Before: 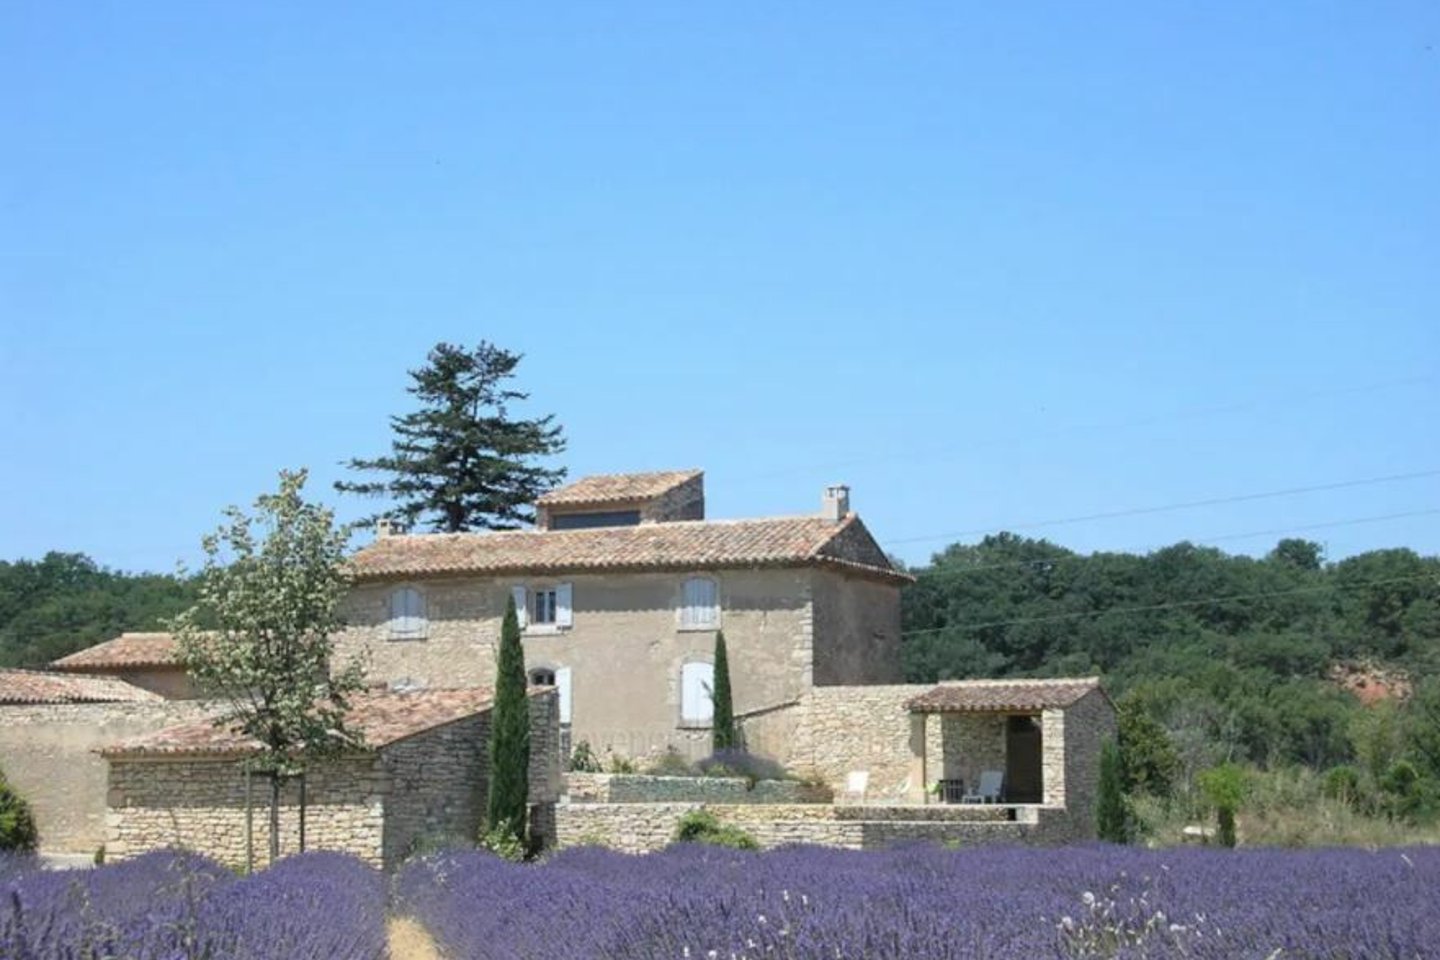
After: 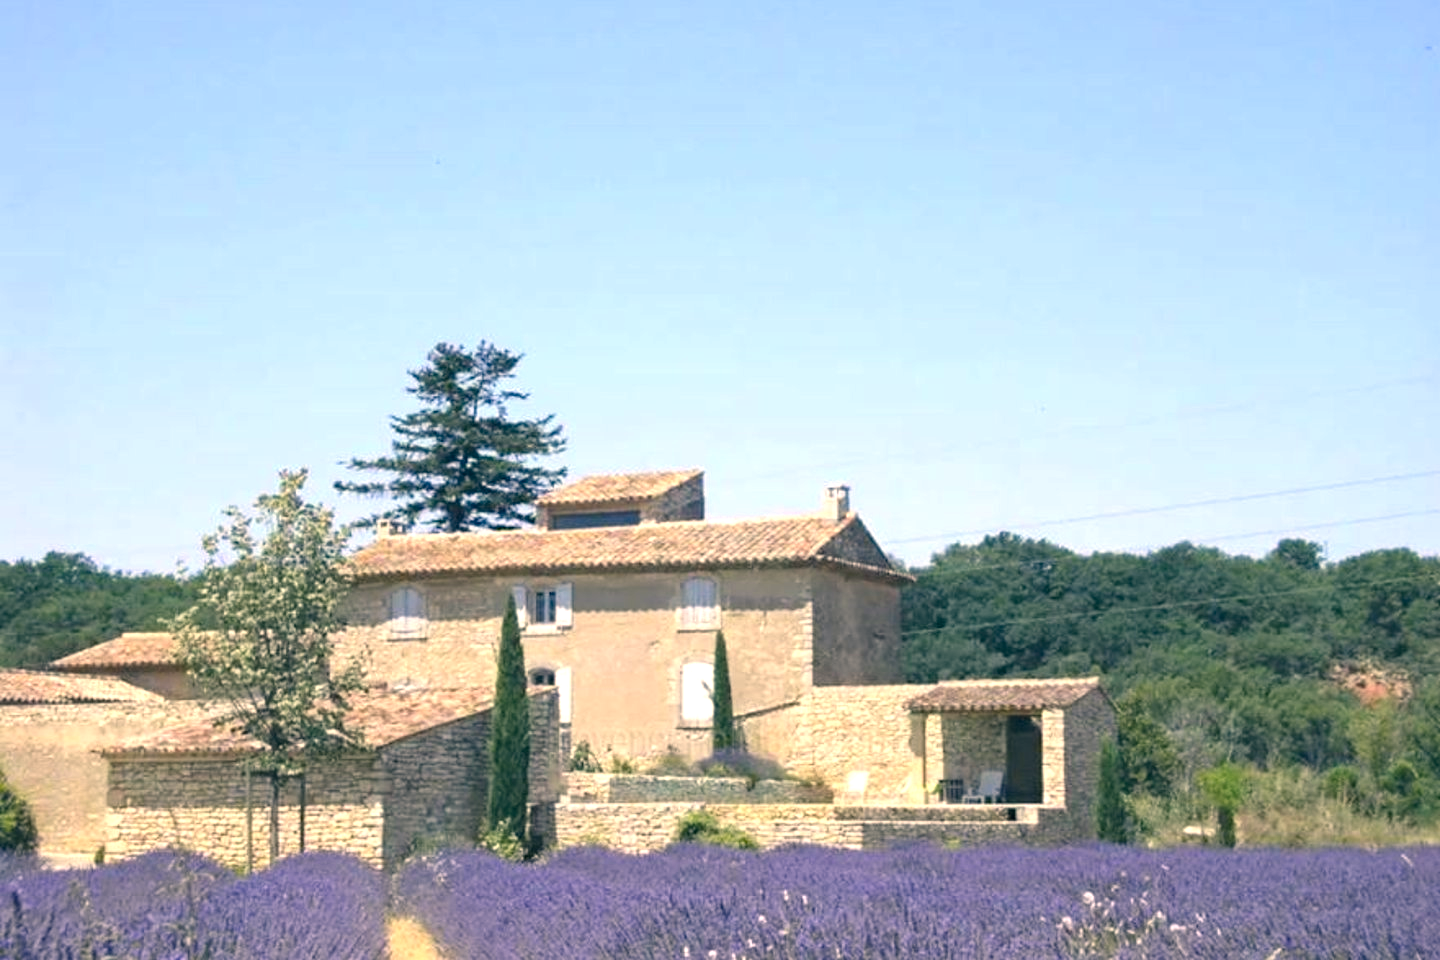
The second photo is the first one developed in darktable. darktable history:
color correction: highlights a* 10.27, highlights b* 13.87, shadows a* -10.13, shadows b* -15.01
haze removal: compatibility mode true, adaptive false
exposure: black level correction -0.005, exposure 0.617 EV, compensate highlight preservation false
